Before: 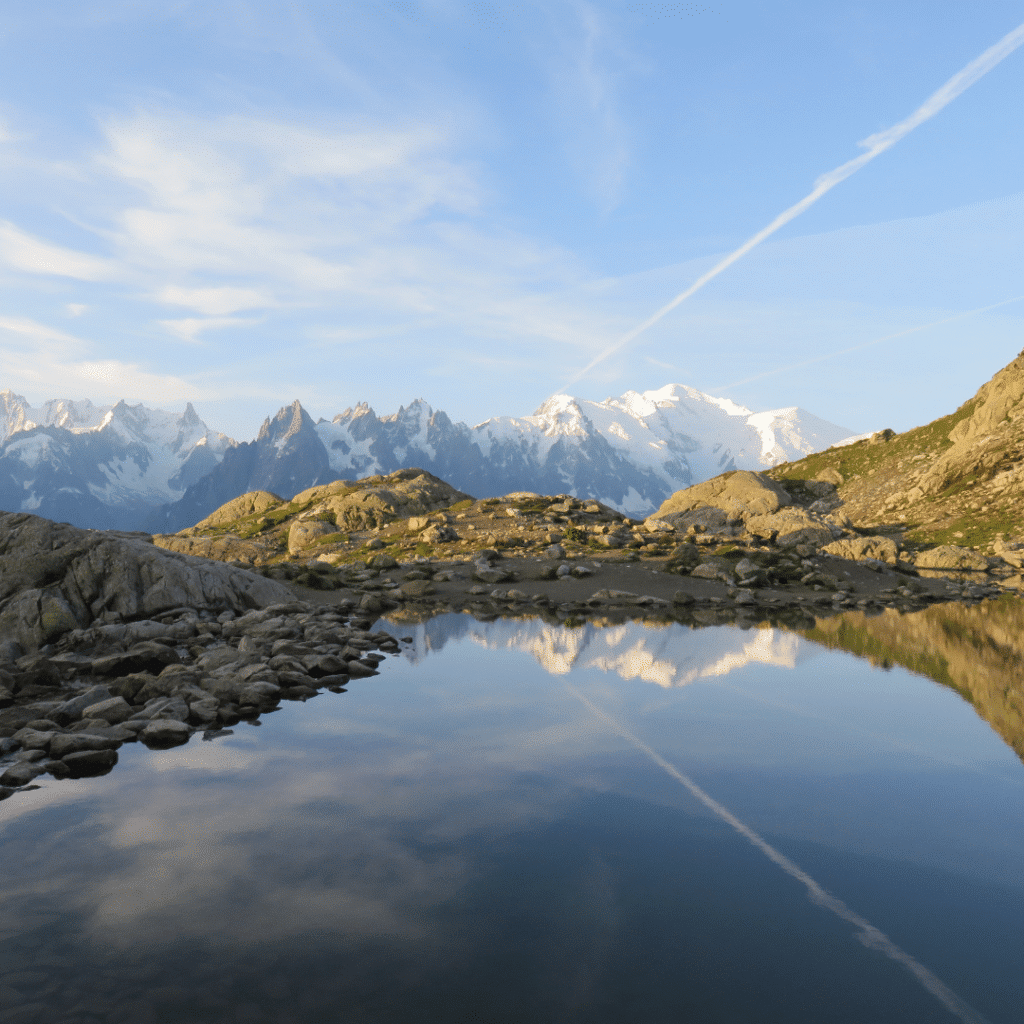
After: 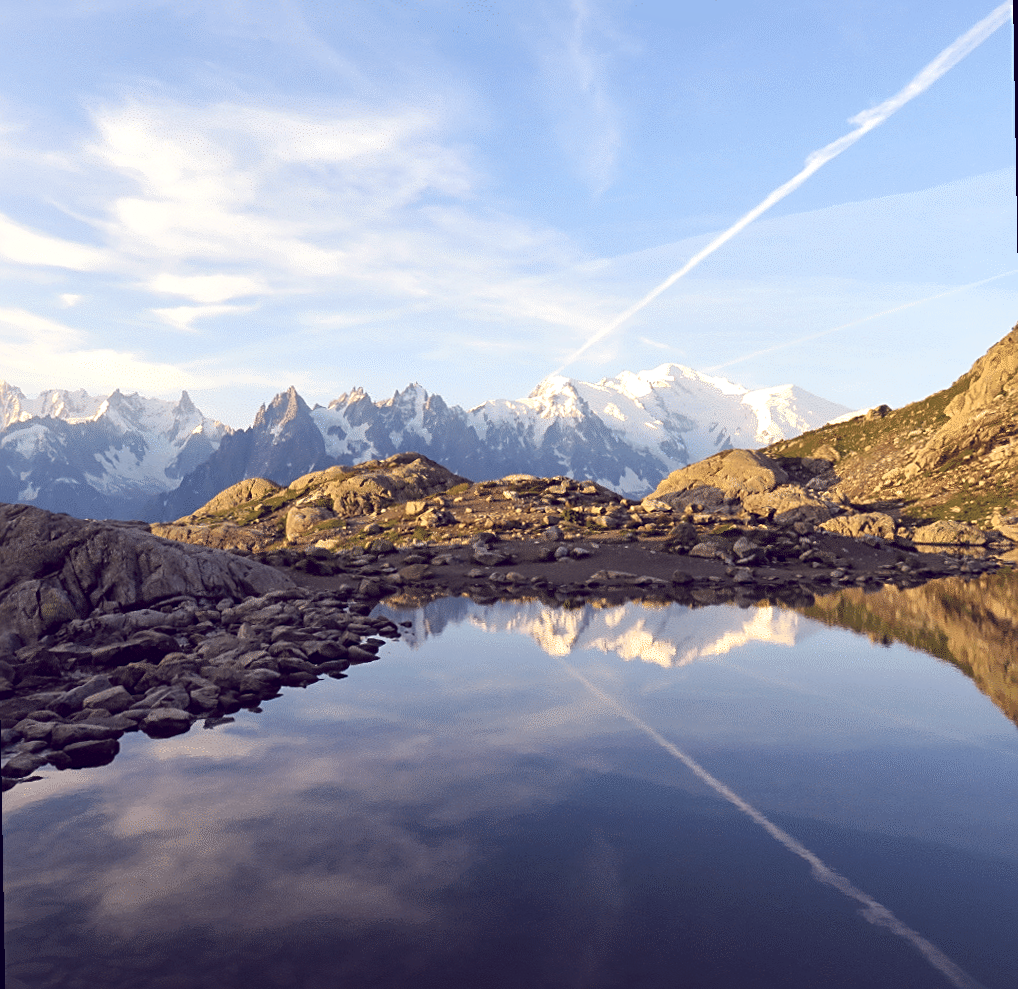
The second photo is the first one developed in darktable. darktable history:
rotate and perspective: rotation -1°, crop left 0.011, crop right 0.989, crop top 0.025, crop bottom 0.975
local contrast: mode bilateral grid, contrast 20, coarseness 50, detail 132%, midtone range 0.2
sharpen: radius 1.967
color balance: lift [1.001, 0.997, 0.99, 1.01], gamma [1.007, 1, 0.975, 1.025], gain [1, 1.065, 1.052, 0.935], contrast 13.25%
